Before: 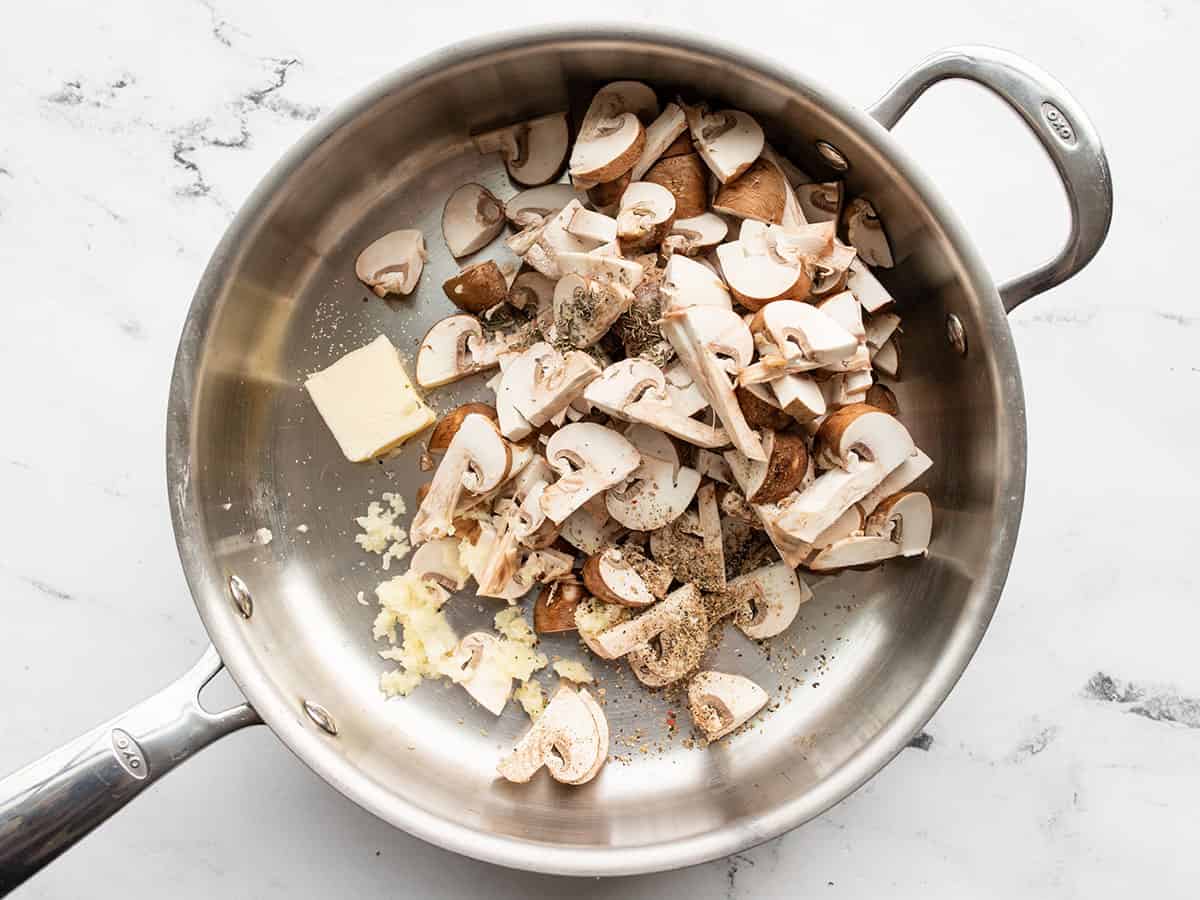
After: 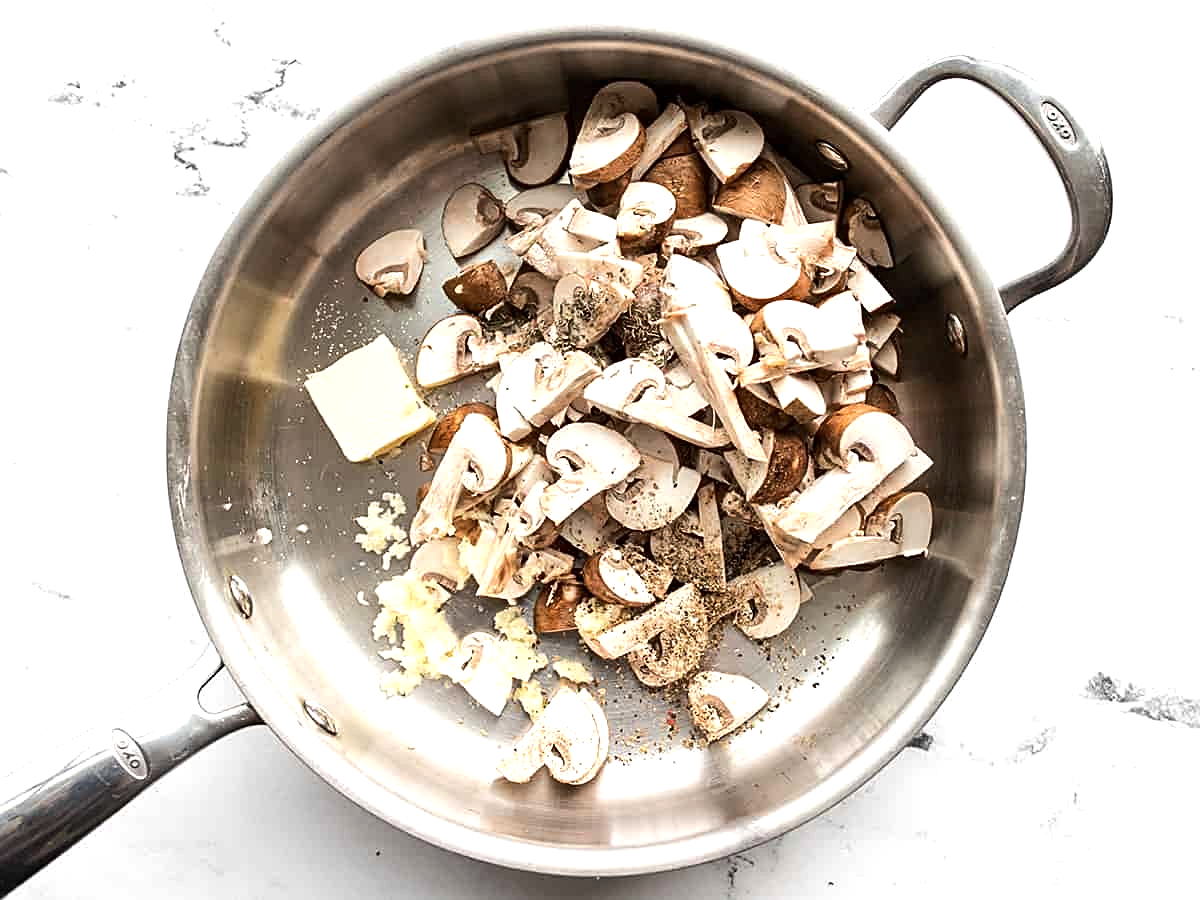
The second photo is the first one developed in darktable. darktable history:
tone curve: curves: ch0 [(0, 0) (0.003, 0.006) (0.011, 0.01) (0.025, 0.017) (0.044, 0.029) (0.069, 0.043) (0.1, 0.064) (0.136, 0.091) (0.177, 0.128) (0.224, 0.162) (0.277, 0.206) (0.335, 0.258) (0.399, 0.324) (0.468, 0.404) (0.543, 0.499) (0.623, 0.595) (0.709, 0.693) (0.801, 0.786) (0.898, 0.883) (1, 1)], color space Lab, linked channels, preserve colors none
sharpen: on, module defaults
exposure: black level correction 0.001, exposure 0.5 EV, compensate exposure bias true, compensate highlight preservation false
